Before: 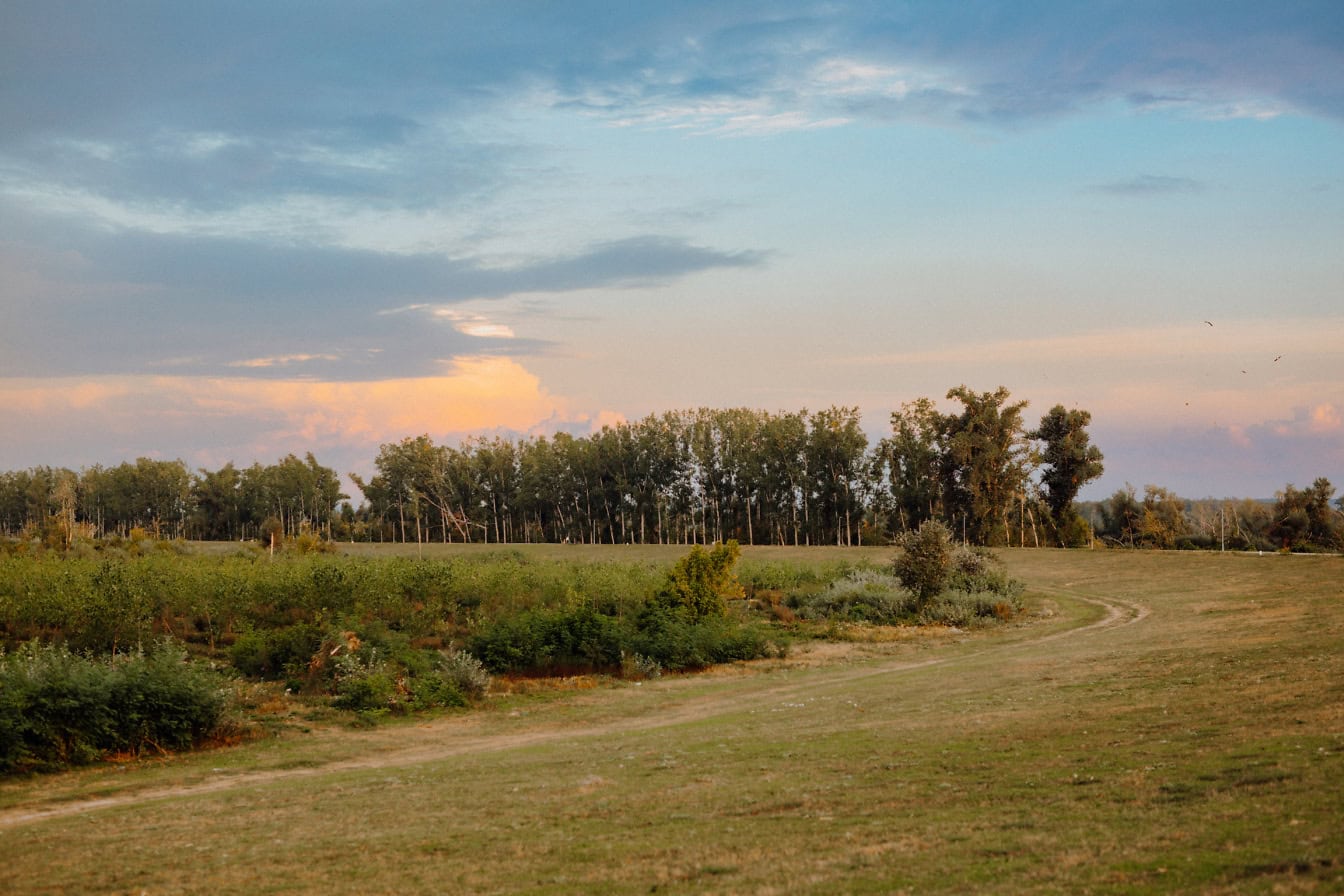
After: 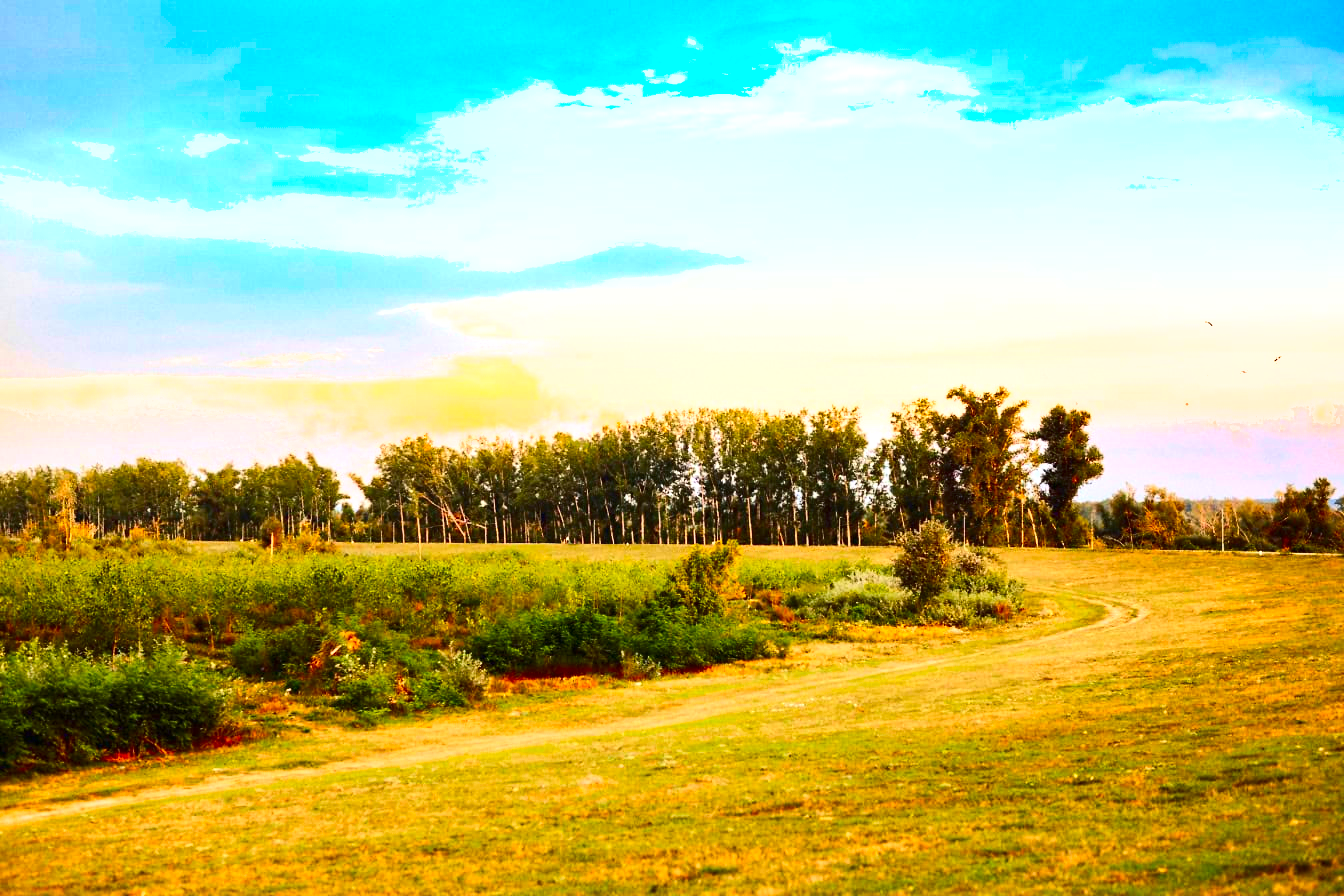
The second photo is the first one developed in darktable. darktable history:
exposure: black level correction 0, exposure 1.278 EV, compensate exposure bias true, compensate highlight preservation false
contrast brightness saturation: contrast 0.264, brightness 0.017, saturation 0.867
shadows and highlights: low approximation 0.01, soften with gaussian
